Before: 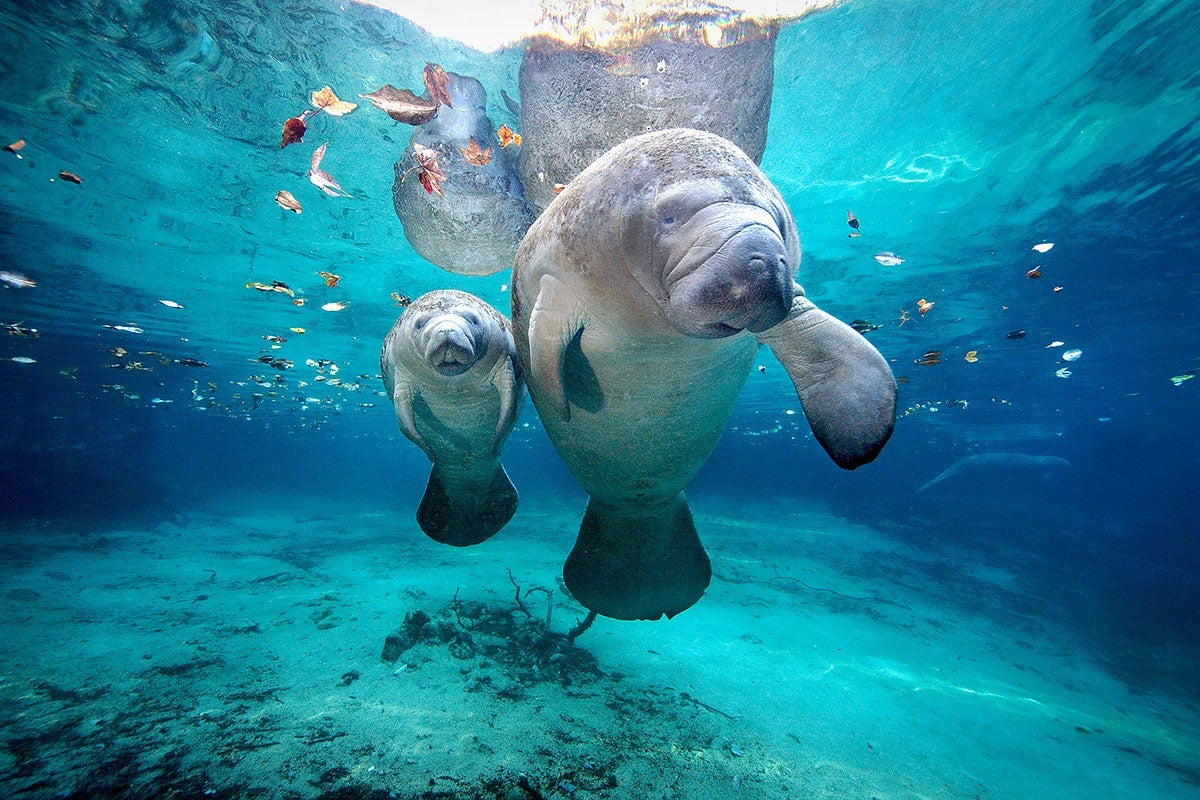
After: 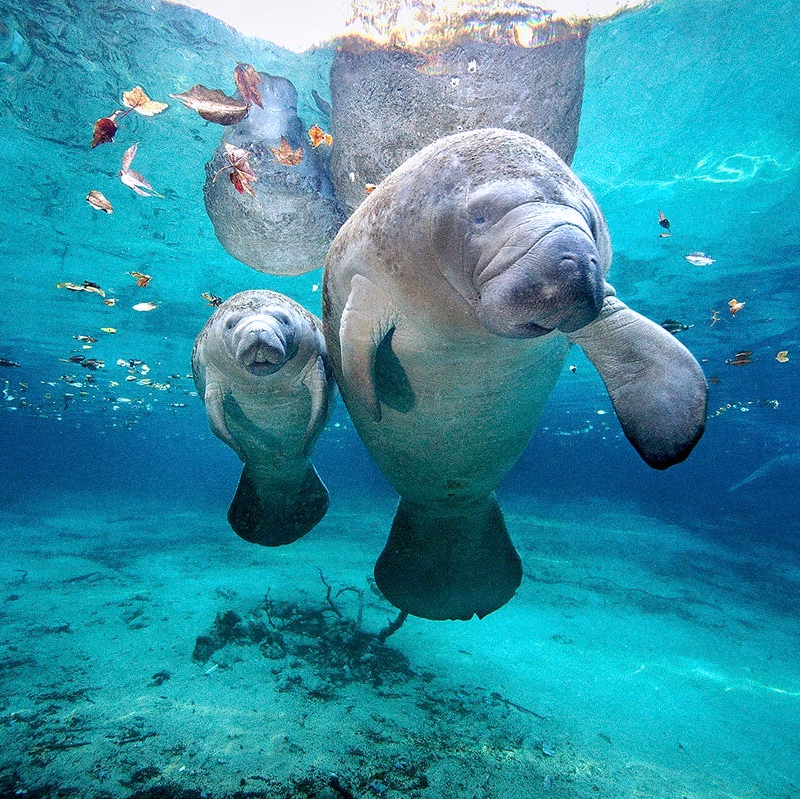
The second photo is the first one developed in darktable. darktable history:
white balance: red 1.004, blue 1.024
grain: on, module defaults
crop and rotate: left 15.754%, right 17.579%
